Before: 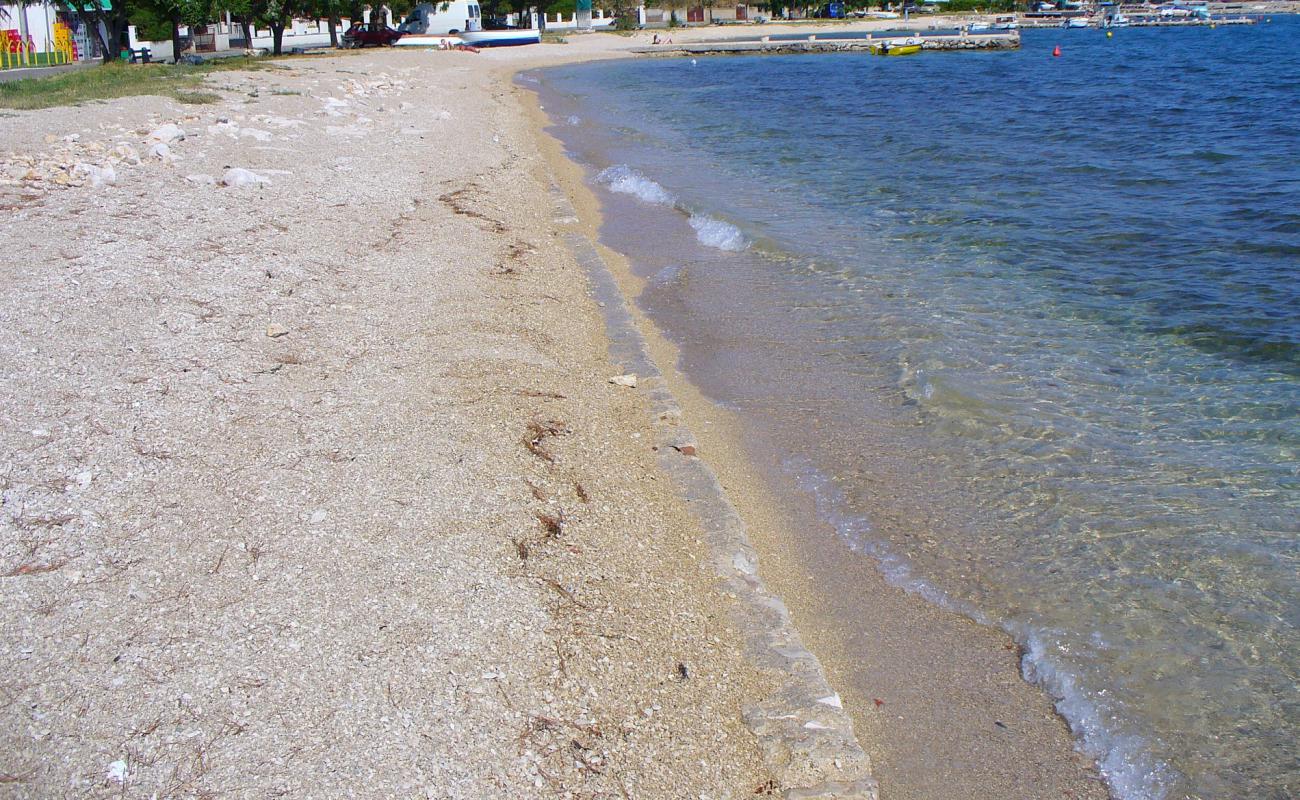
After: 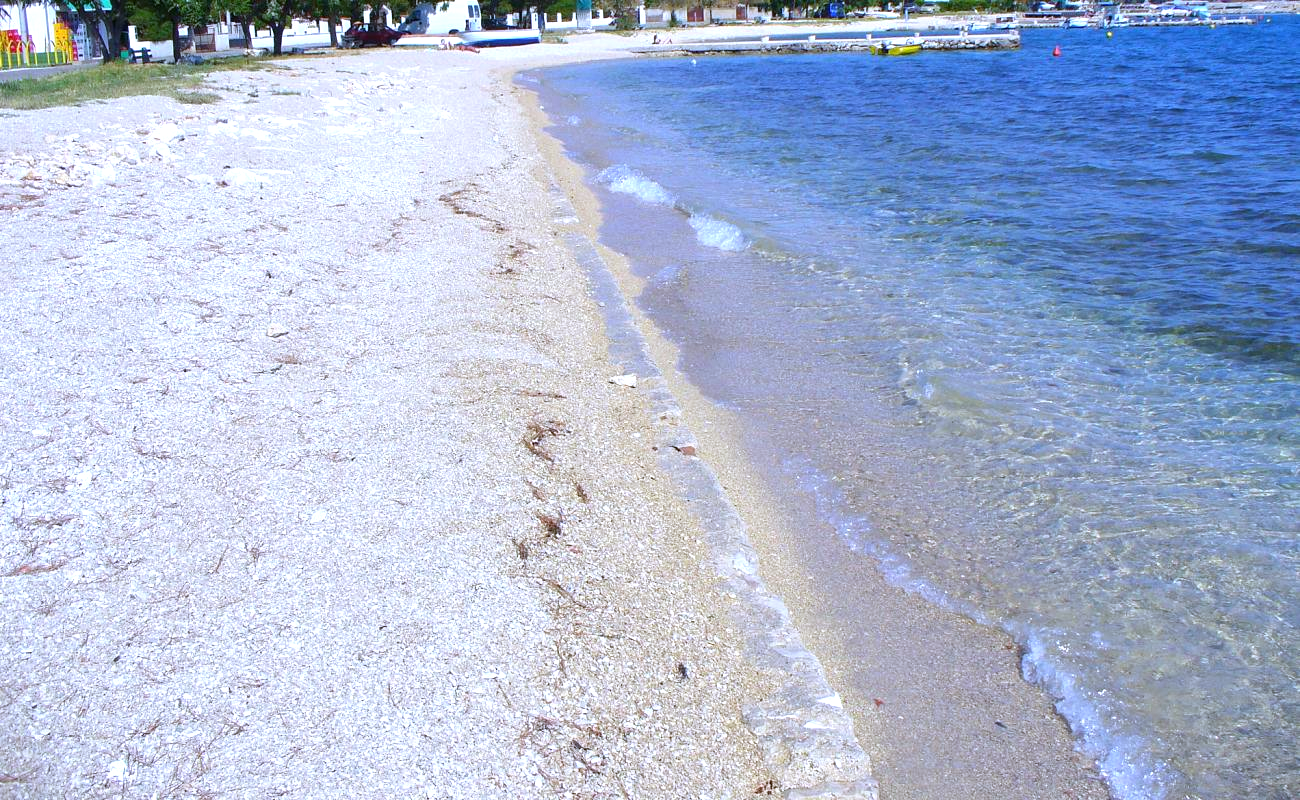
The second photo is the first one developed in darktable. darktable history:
white balance: red 0.948, green 1.02, blue 1.176
exposure: exposure 0.6 EV, compensate highlight preservation false
